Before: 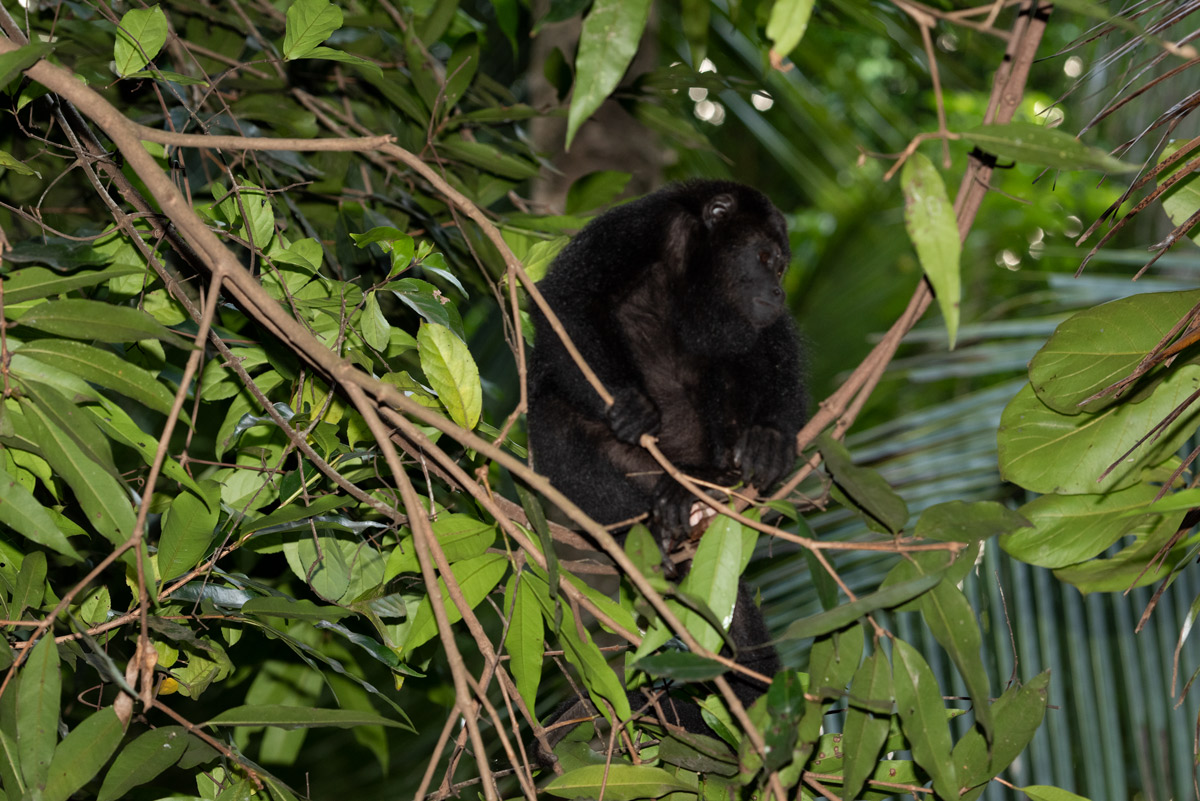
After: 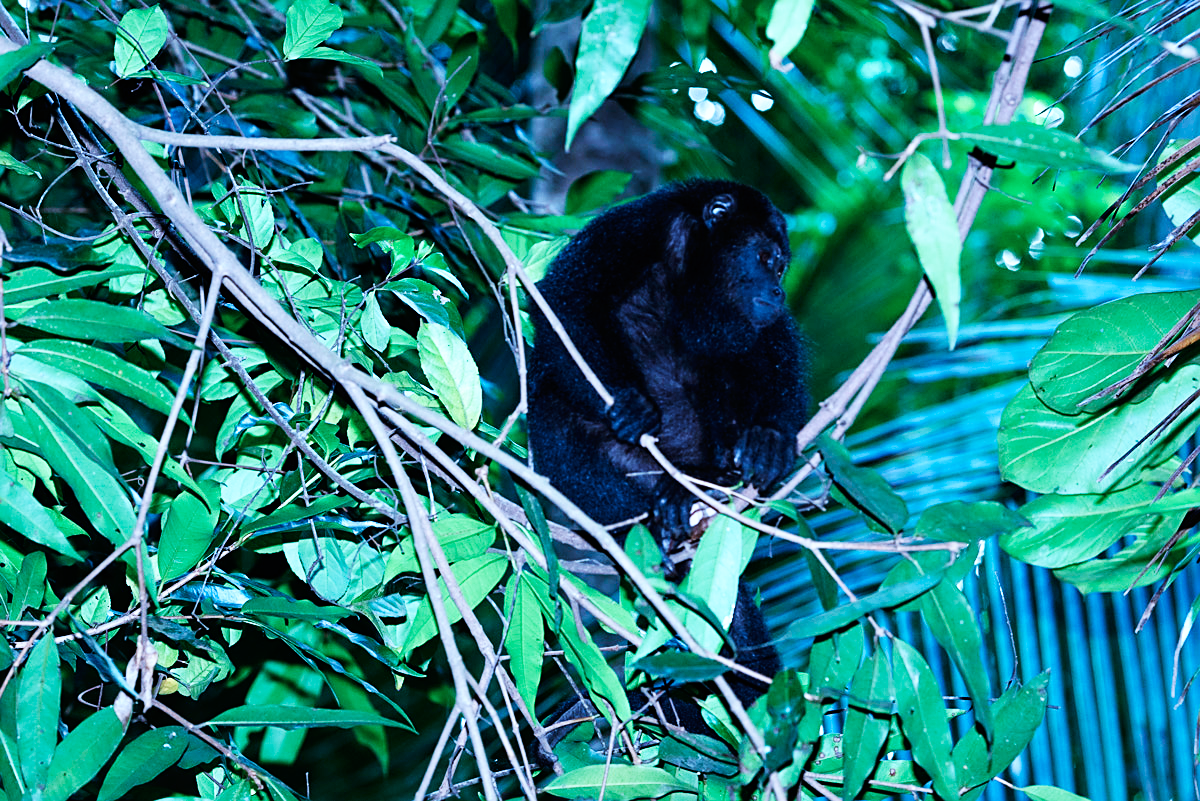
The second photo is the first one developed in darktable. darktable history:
sharpen: on, module defaults
color calibration: illuminant as shot in camera, x 0.464, y 0.418, temperature 2694.96 K
base curve: curves: ch0 [(0, 0) (0.007, 0.004) (0.027, 0.03) (0.046, 0.07) (0.207, 0.54) (0.442, 0.872) (0.673, 0.972) (1, 1)], preserve colors none
